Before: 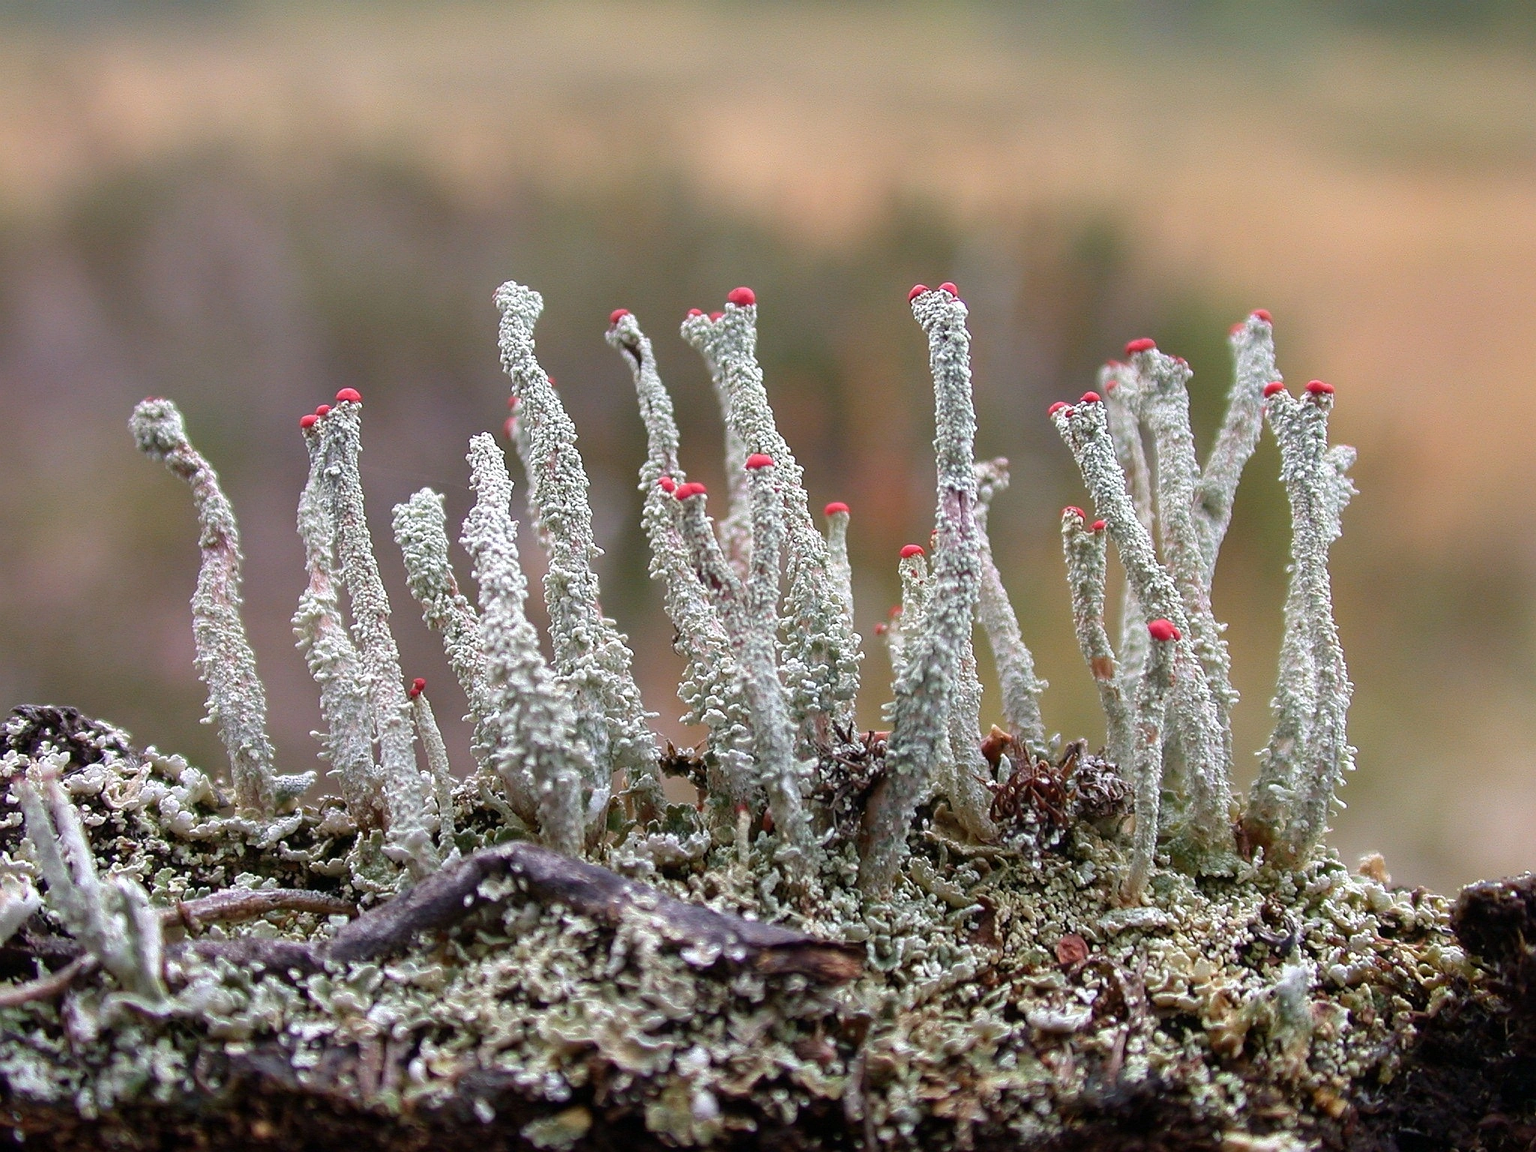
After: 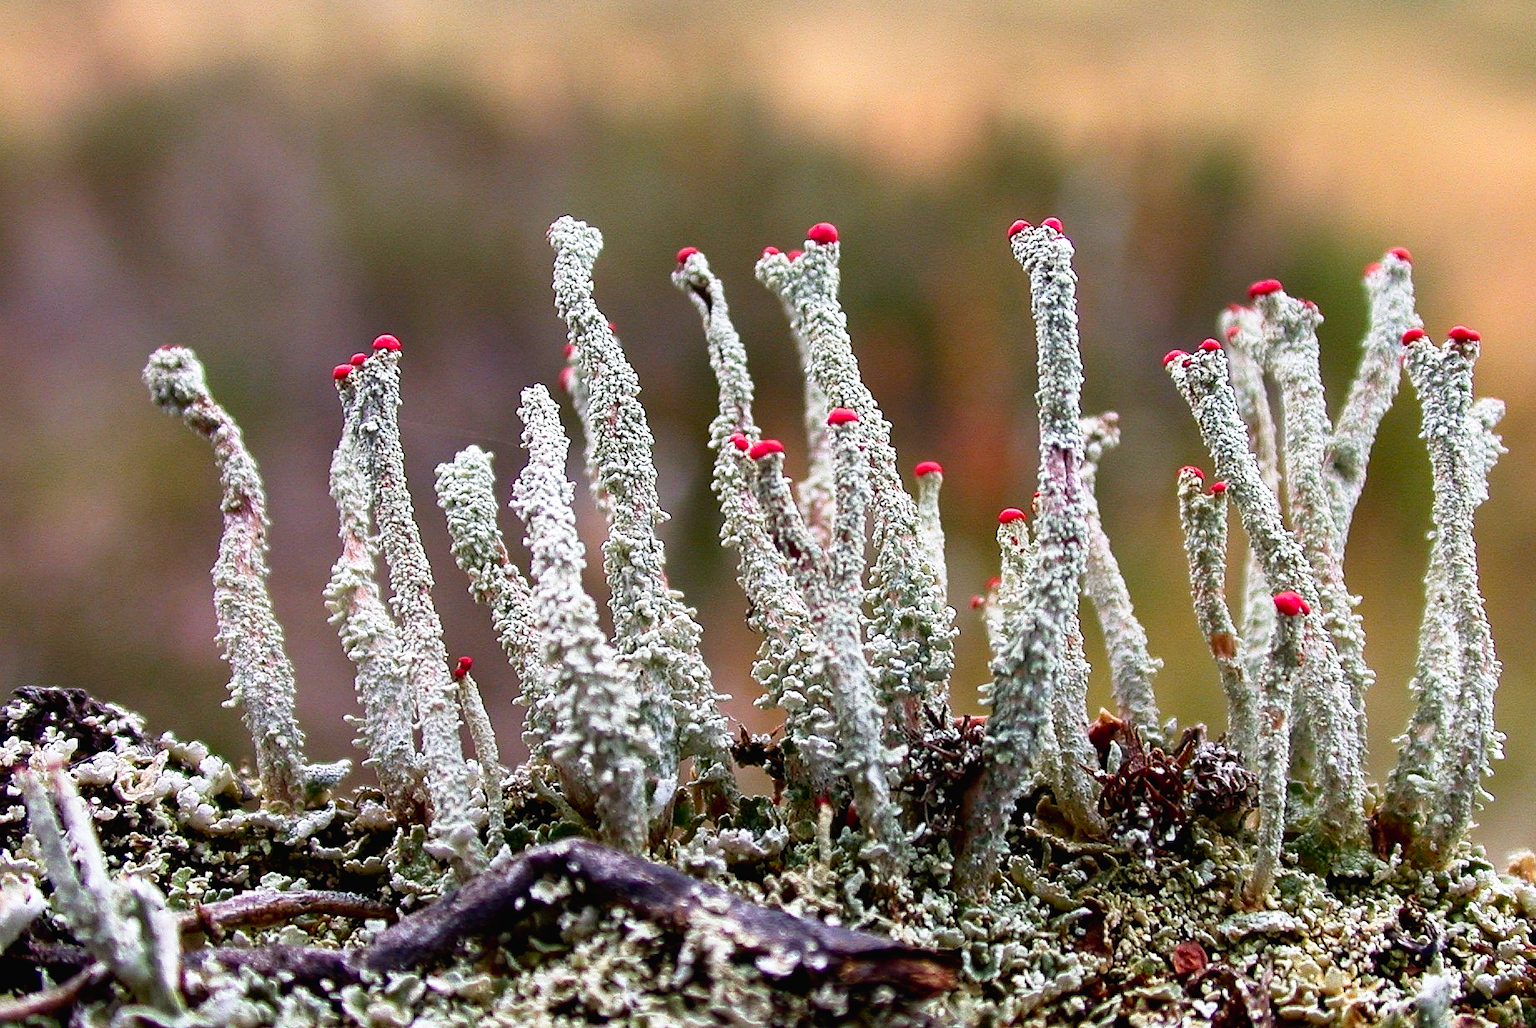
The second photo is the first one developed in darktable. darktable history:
crop: top 7.526%, right 9.831%, bottom 11.953%
tone curve: curves: ch0 [(0, 0.013) (0.054, 0.018) (0.205, 0.191) (0.289, 0.292) (0.39, 0.424) (0.493, 0.551) (0.647, 0.752) (0.778, 0.895) (1, 0.998)]; ch1 [(0, 0) (0.385, 0.343) (0.439, 0.415) (0.494, 0.495) (0.501, 0.501) (0.51, 0.509) (0.54, 0.546) (0.586, 0.606) (0.66, 0.701) (0.783, 0.804) (1, 1)]; ch2 [(0, 0) (0.32, 0.281) (0.403, 0.399) (0.441, 0.428) (0.47, 0.469) (0.498, 0.496) (0.524, 0.538) (0.566, 0.579) (0.633, 0.665) (0.7, 0.711) (1, 1)], preserve colors none
contrast brightness saturation: contrast 0.121, brightness -0.123, saturation 0.199
